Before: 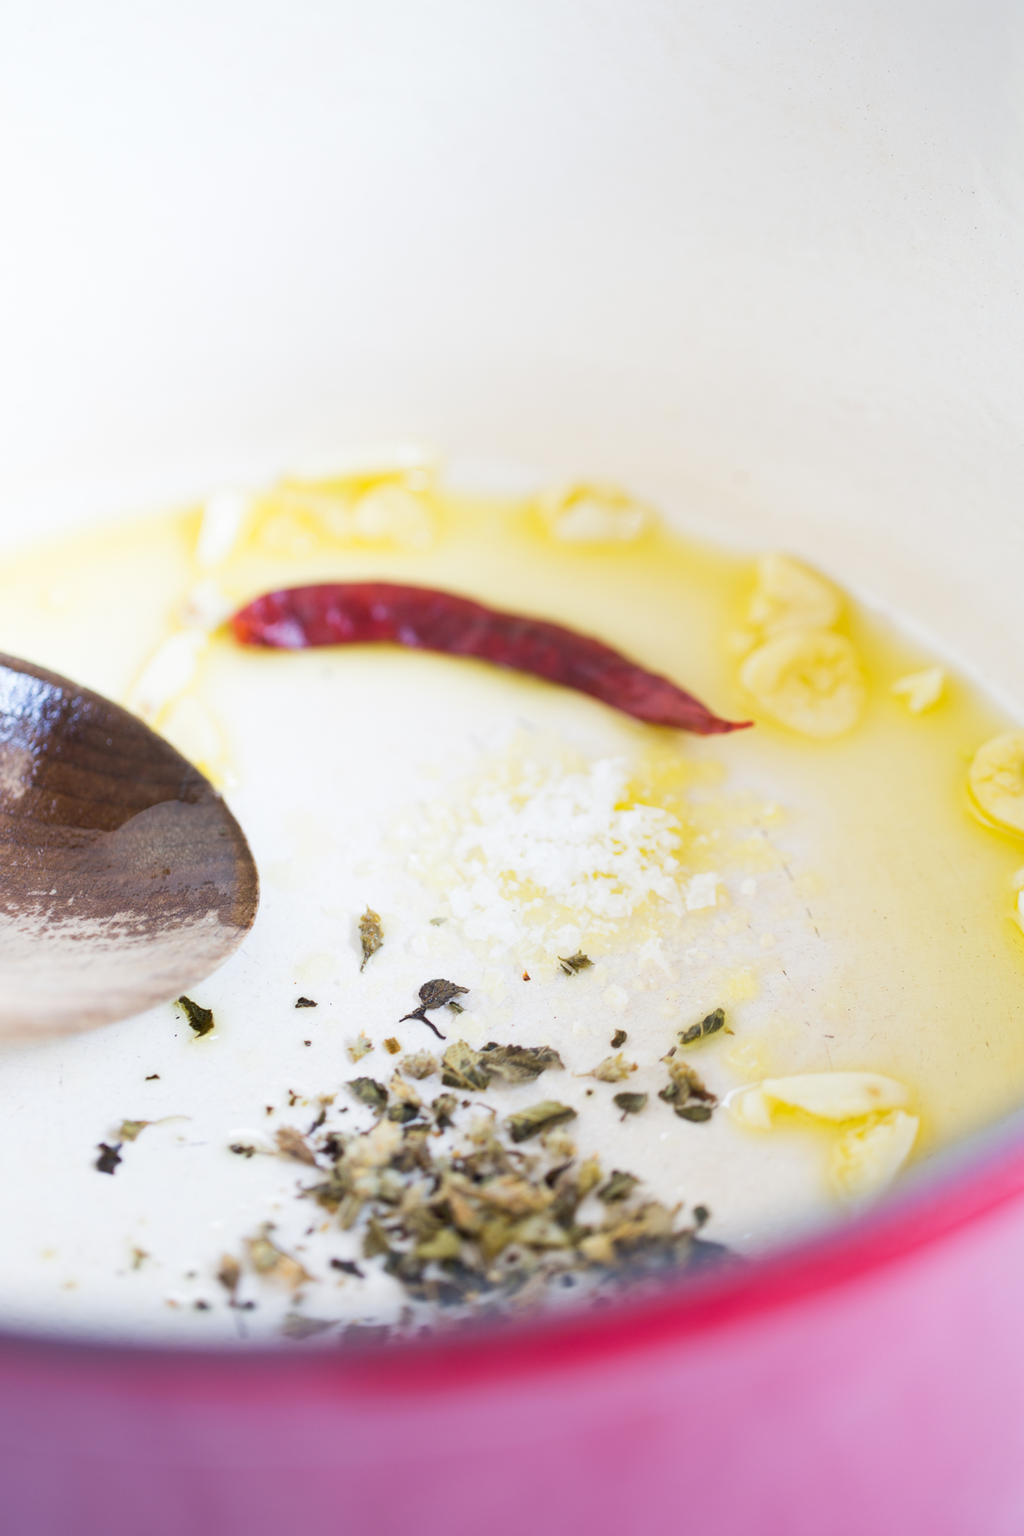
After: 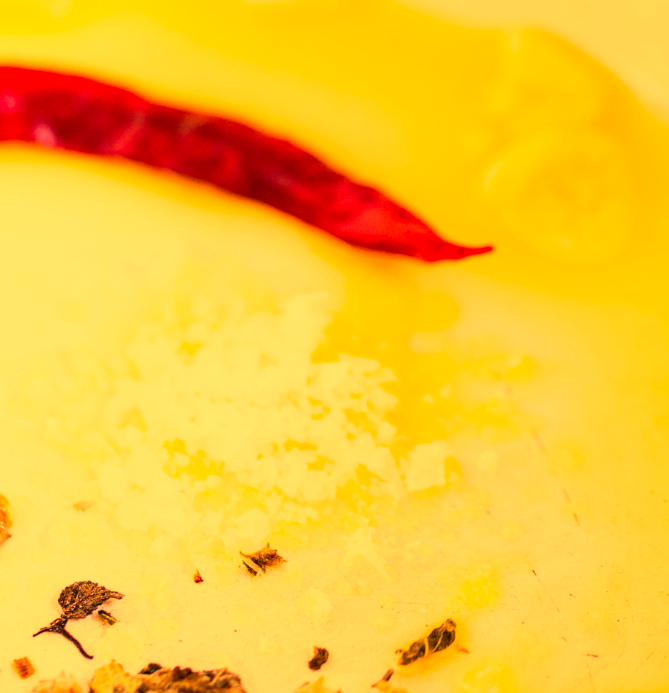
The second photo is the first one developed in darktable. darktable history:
crop: left 36.607%, top 34.735%, right 13.146%, bottom 30.611%
color calibration: x 0.37, y 0.382, temperature 4313.32 K
local contrast: highlights 20%, shadows 70%, detail 170%
contrast brightness saturation: contrast 0.2, brightness 0.16, saturation 0.22
white balance: red 1.467, blue 0.684
exposure: exposure 0.081 EV, compensate highlight preservation false
color correction: highlights a* 15, highlights b* 31.55
